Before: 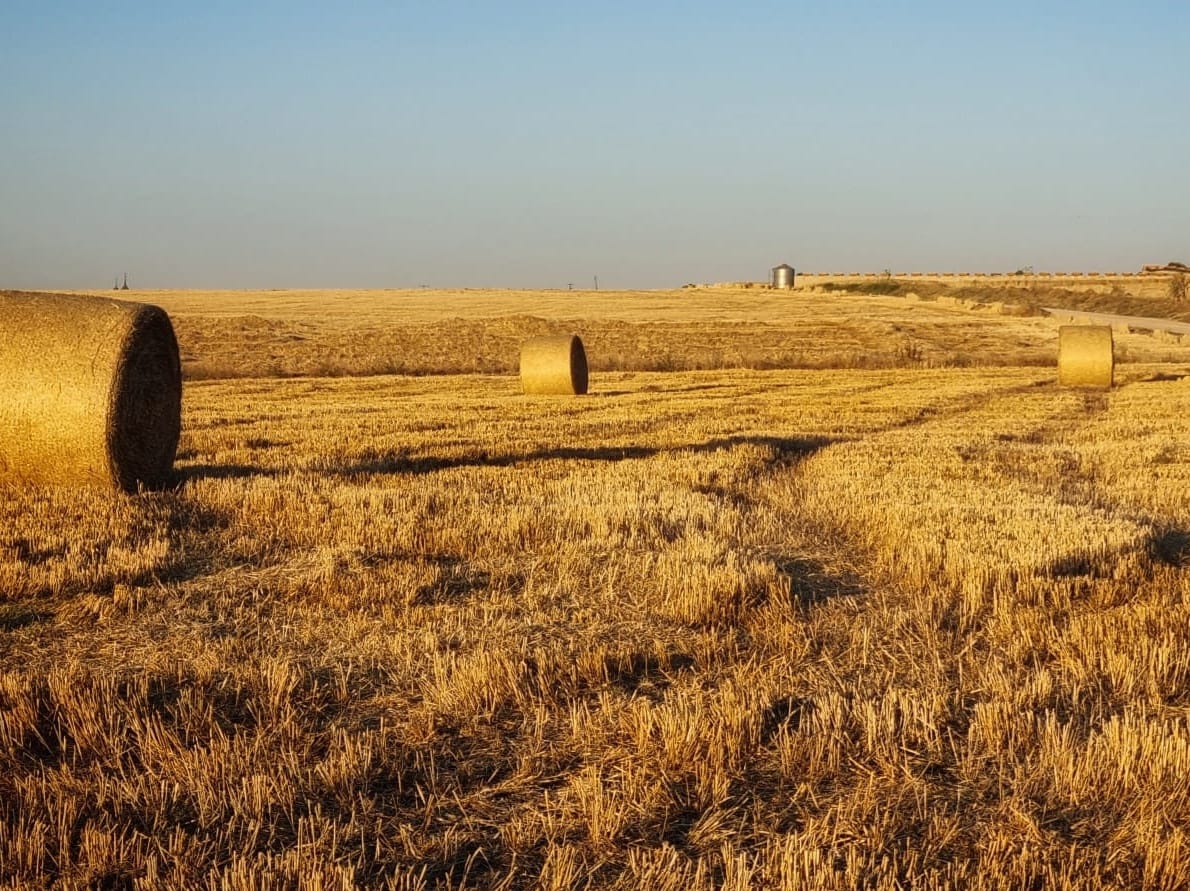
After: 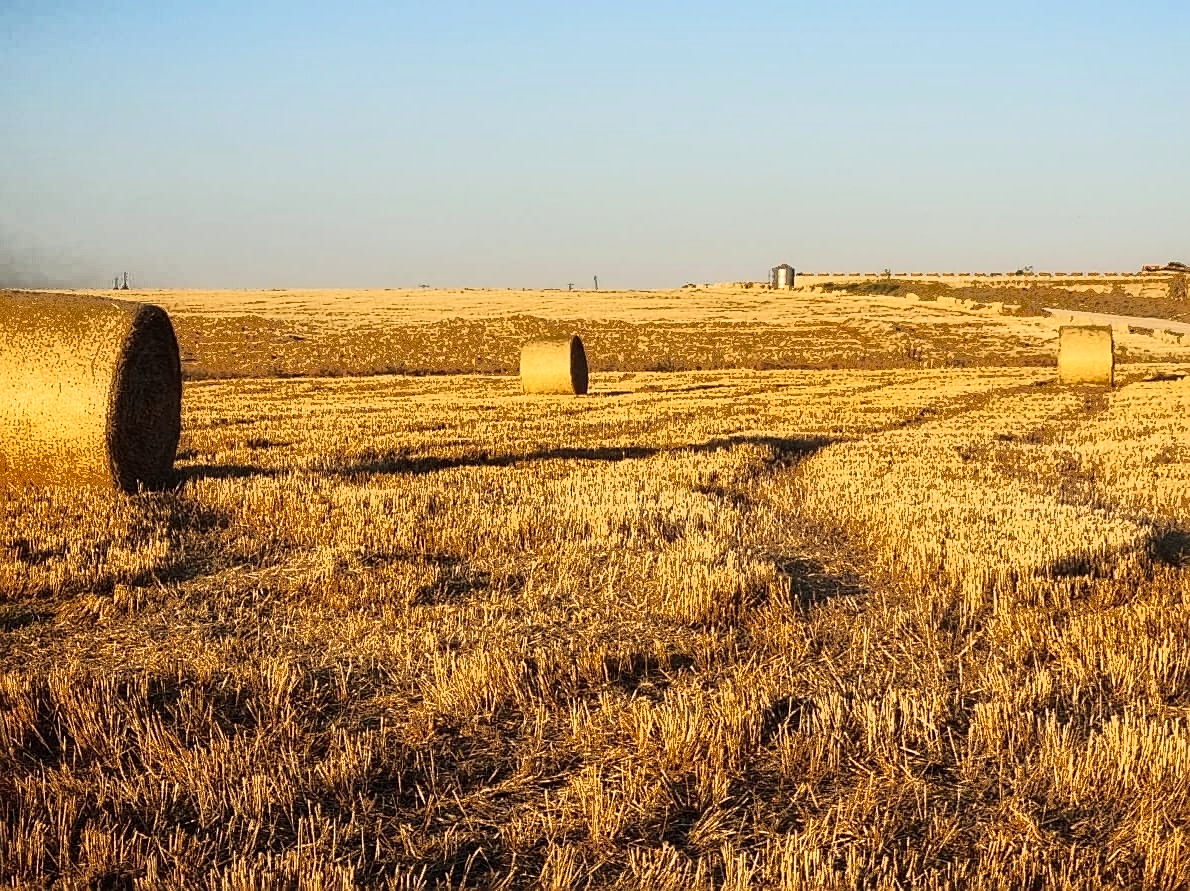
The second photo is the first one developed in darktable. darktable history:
sharpen: on, module defaults
fill light: exposure -0.73 EV, center 0.69, width 2.2
contrast brightness saturation: saturation -0.05
rgb curve: curves: ch0 [(0, 0) (0.284, 0.292) (0.505, 0.644) (1, 1)]; ch1 [(0, 0) (0.284, 0.292) (0.505, 0.644) (1, 1)]; ch2 [(0, 0) (0.284, 0.292) (0.505, 0.644) (1, 1)], compensate middle gray true
